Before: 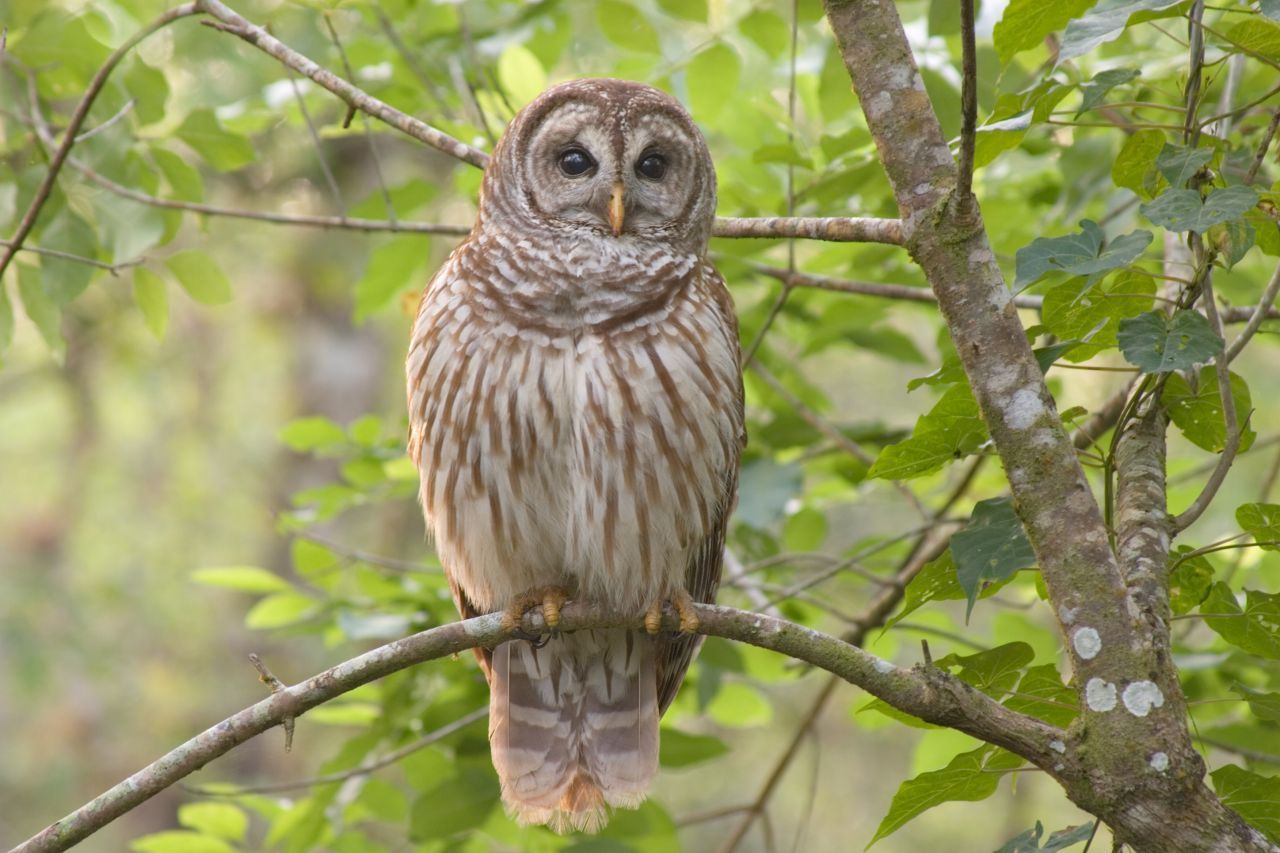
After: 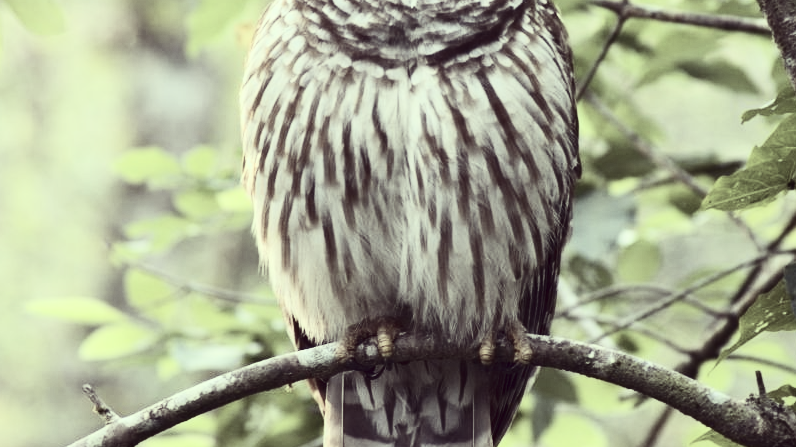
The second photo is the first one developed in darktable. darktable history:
crop: left 12.978%, top 31.644%, right 24.762%, bottom 15.908%
contrast brightness saturation: contrast 0.51, saturation -0.101
color correction: highlights a* -20.24, highlights b* 20.47, shadows a* 19.53, shadows b* -21.01, saturation 0.453
